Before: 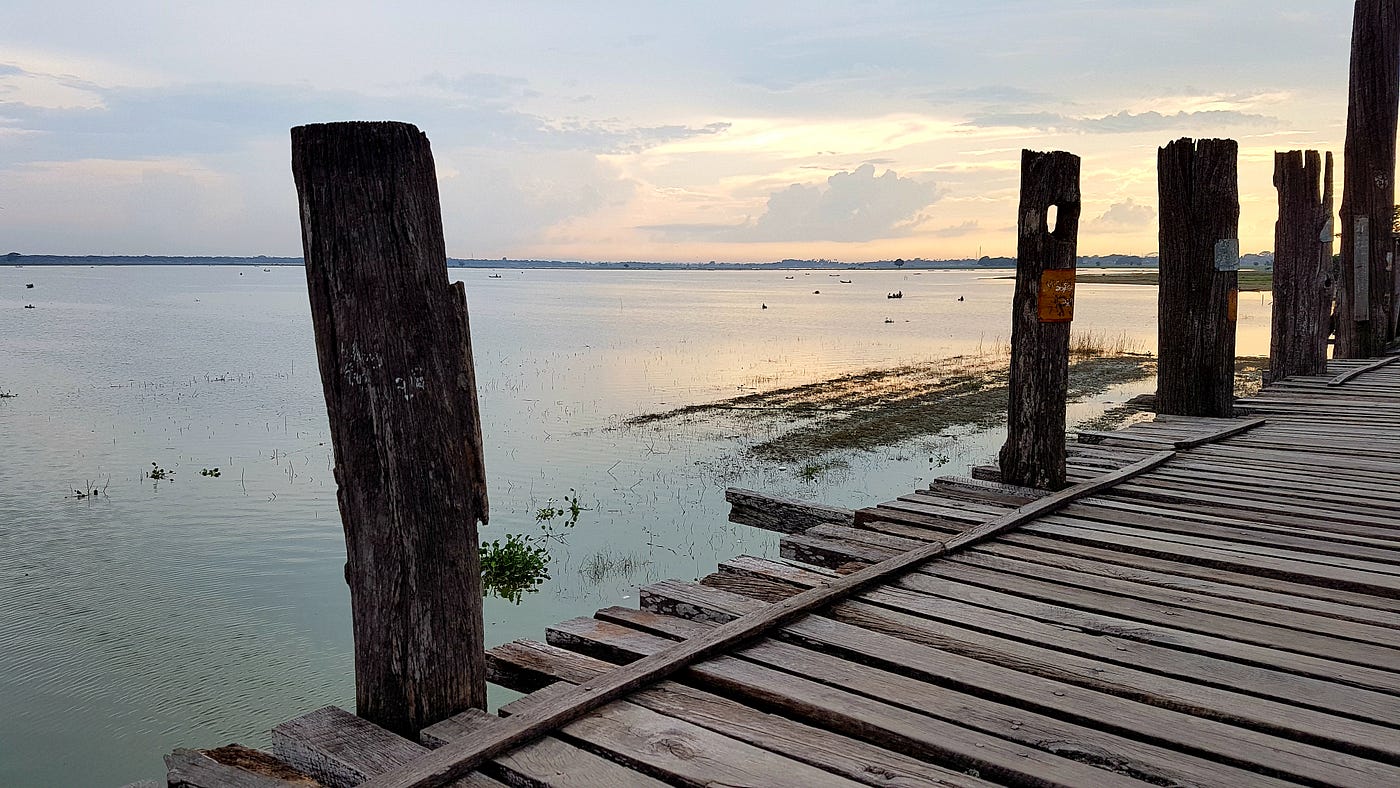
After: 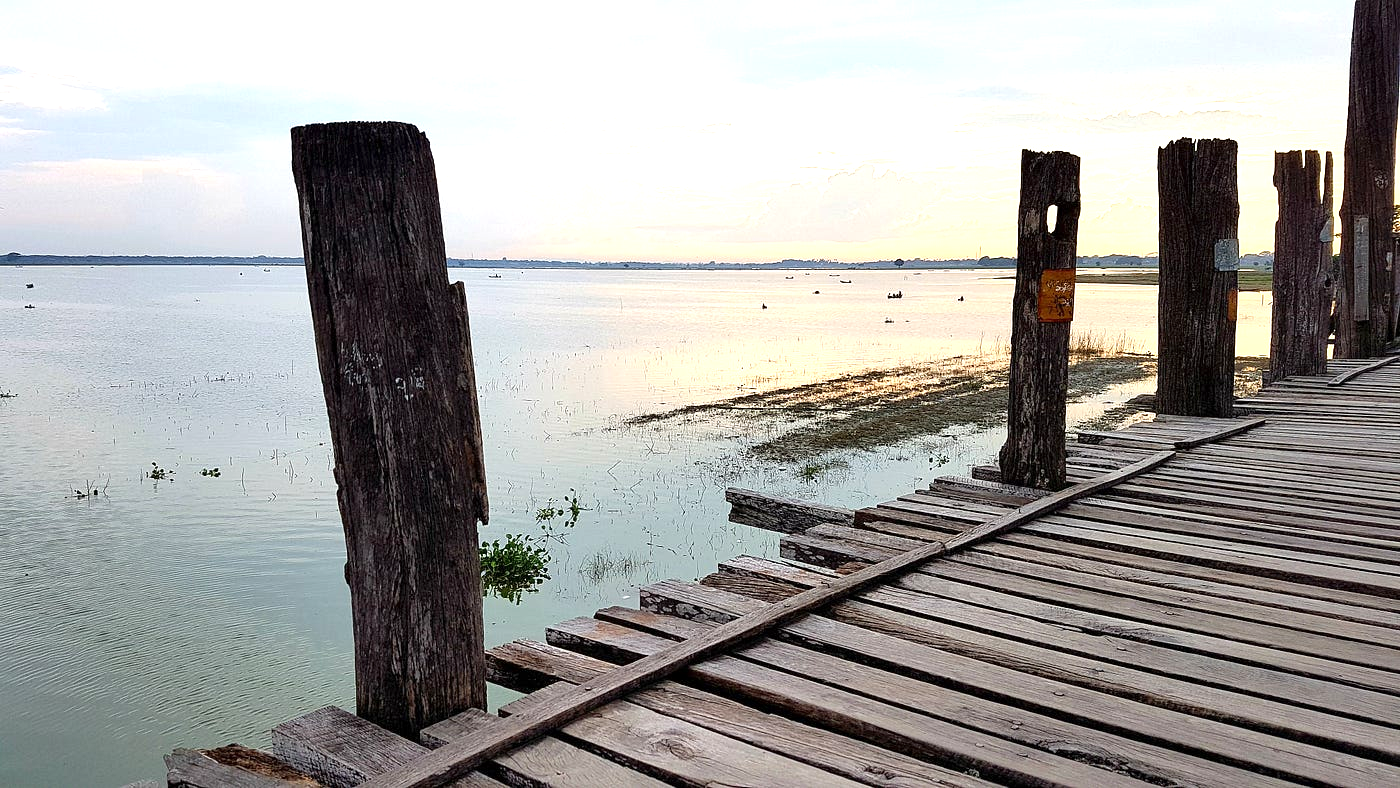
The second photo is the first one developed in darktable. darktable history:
exposure: exposure 0.749 EV, compensate exposure bias true, compensate highlight preservation false
